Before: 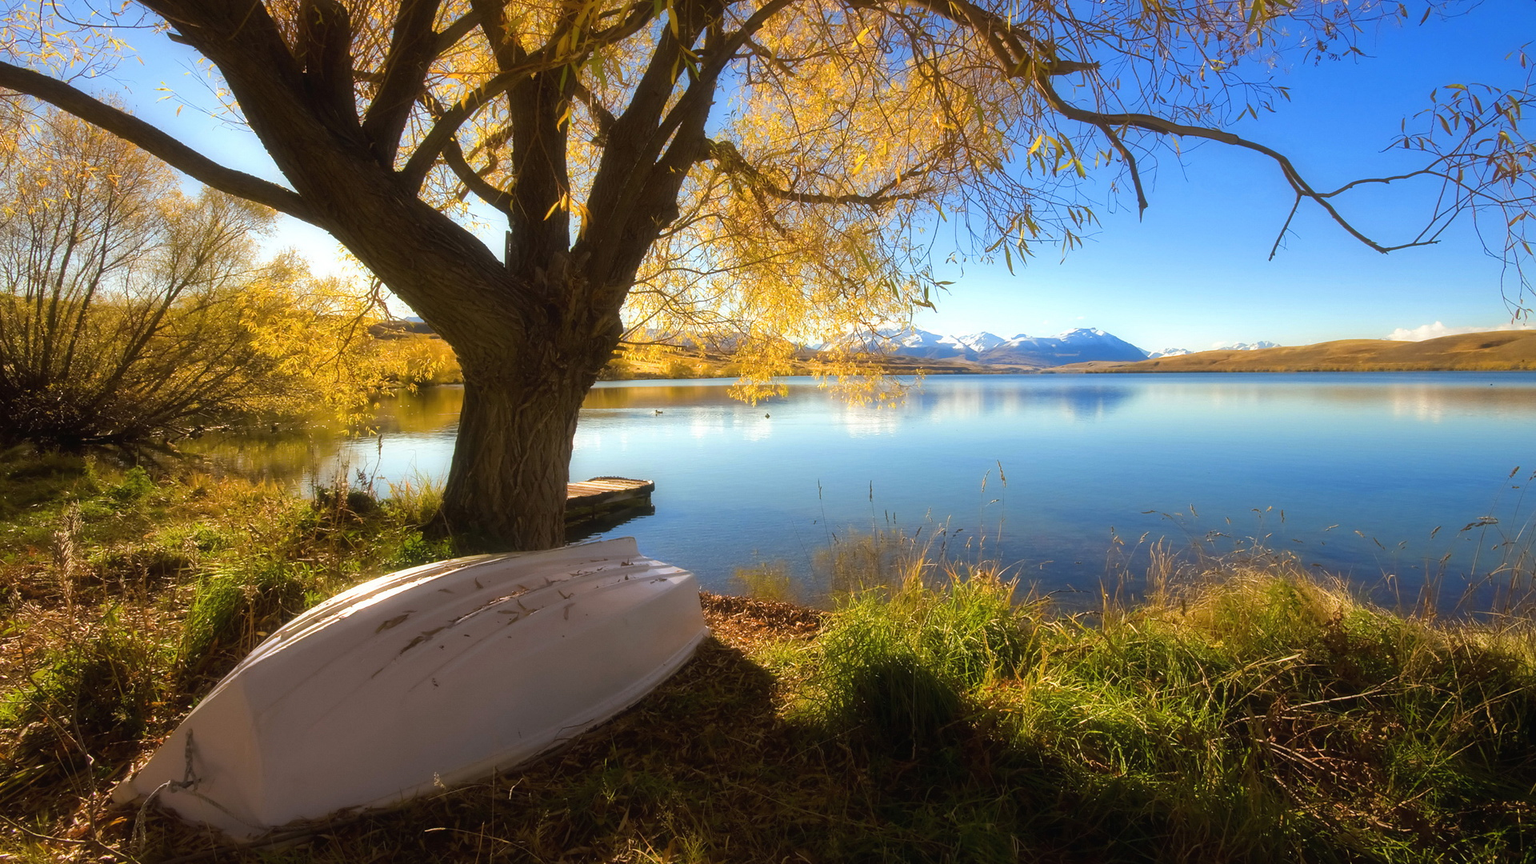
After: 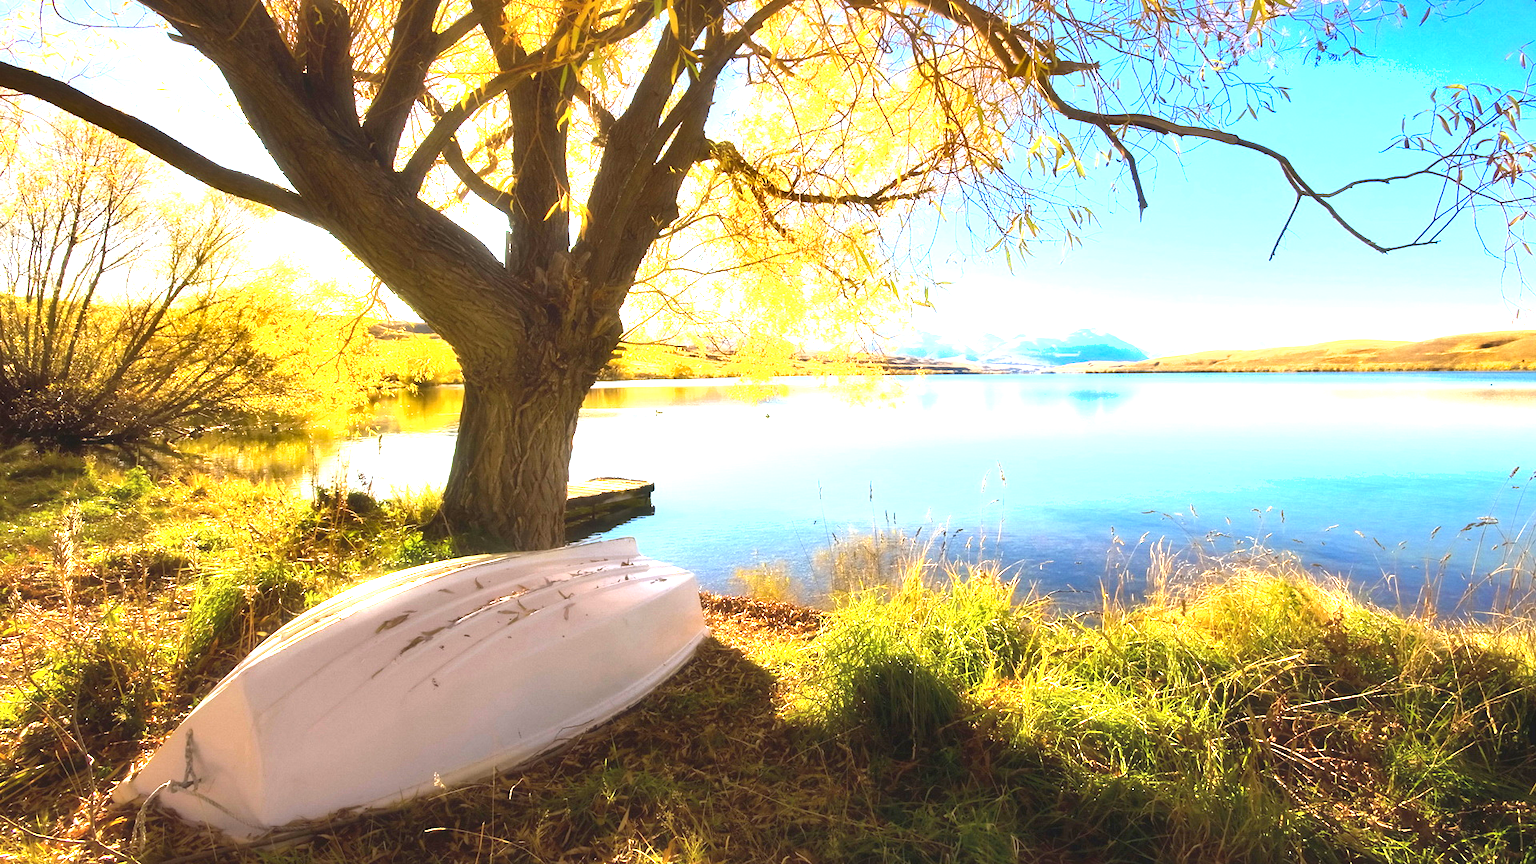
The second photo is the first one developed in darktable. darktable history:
shadows and highlights: shadows 32, highlights -32, soften with gaussian
exposure: black level correction 0, exposure 2.138 EV, compensate exposure bias true, compensate highlight preservation false
